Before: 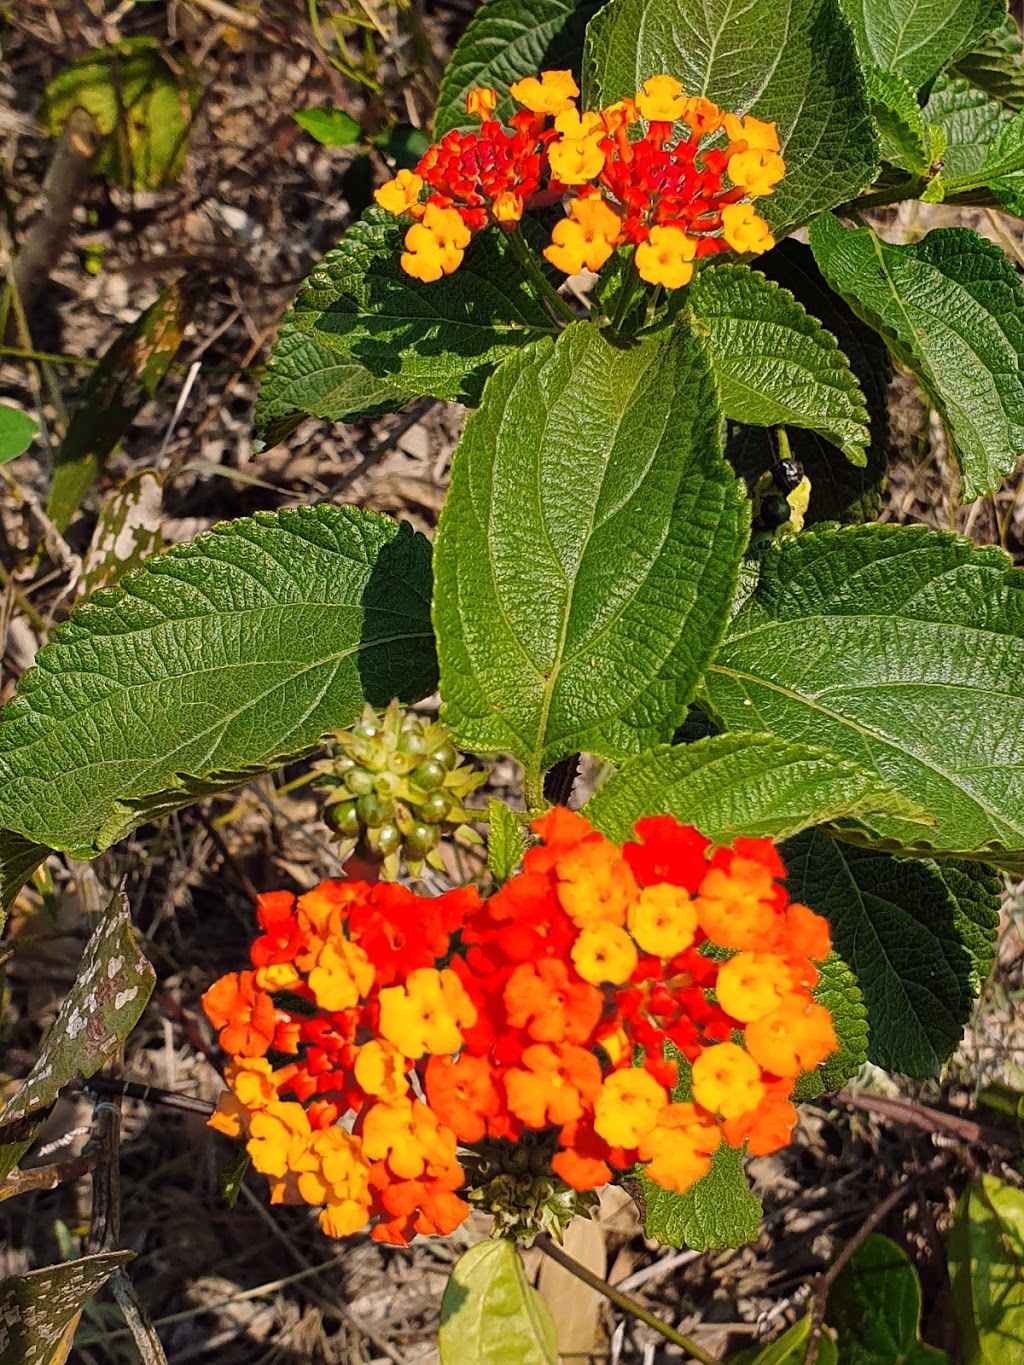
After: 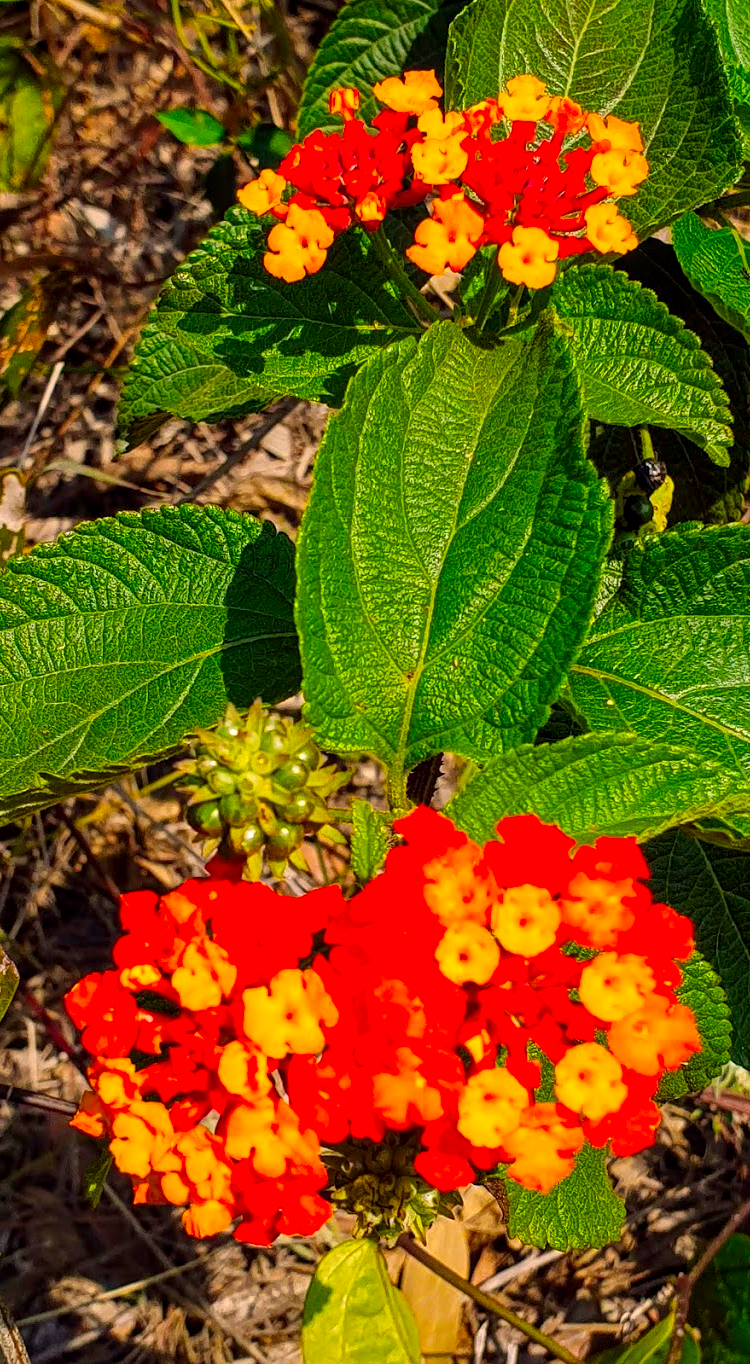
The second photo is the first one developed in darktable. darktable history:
color correction: saturation 1.8
local contrast: on, module defaults
crop: left 13.443%, right 13.31%
